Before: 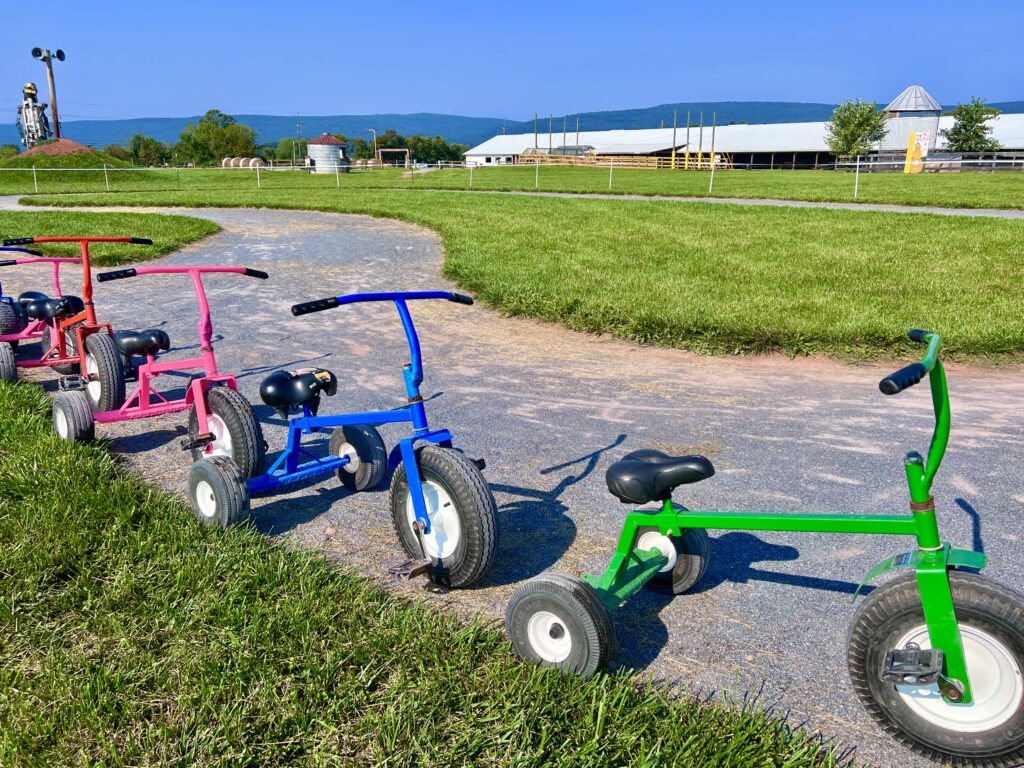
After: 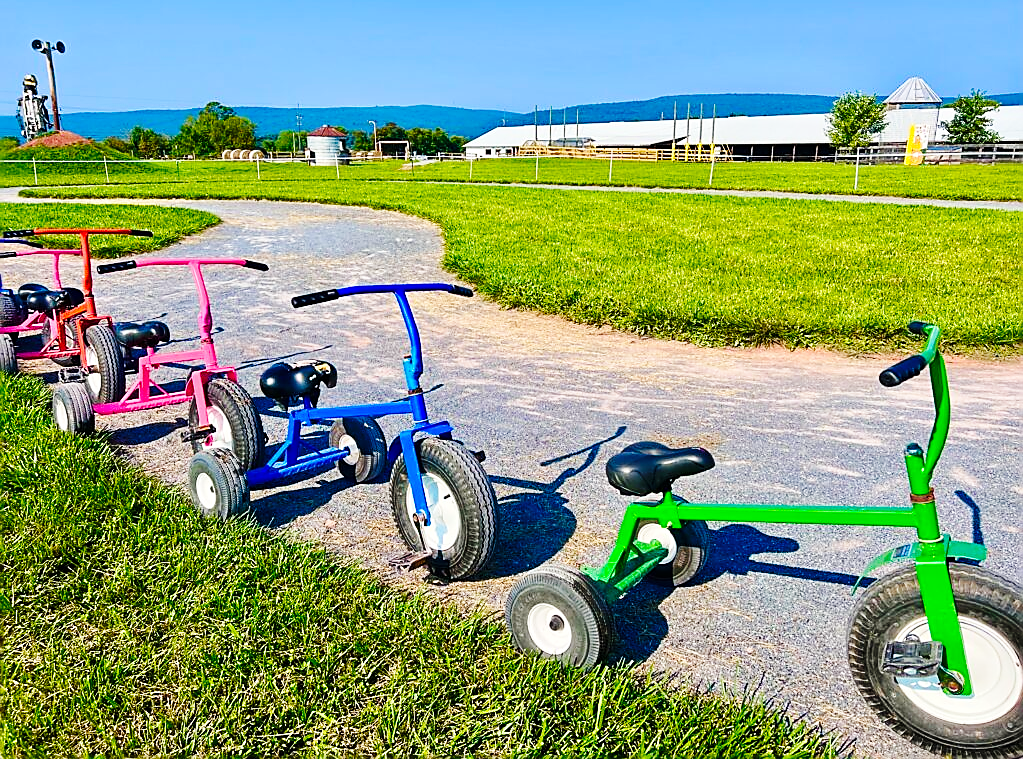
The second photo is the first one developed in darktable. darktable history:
tone equalizer: on, module defaults
base curve: curves: ch0 [(0, 0) (0.036, 0.025) (0.121, 0.166) (0.206, 0.329) (0.605, 0.79) (1, 1)], preserve colors none
color calibration: output colorfulness [0, 0.315, 0, 0], x 0.341, y 0.355, temperature 5166 K
crop: top 1.049%, right 0.001%
sharpen: radius 1.4, amount 1.25, threshold 0.7
